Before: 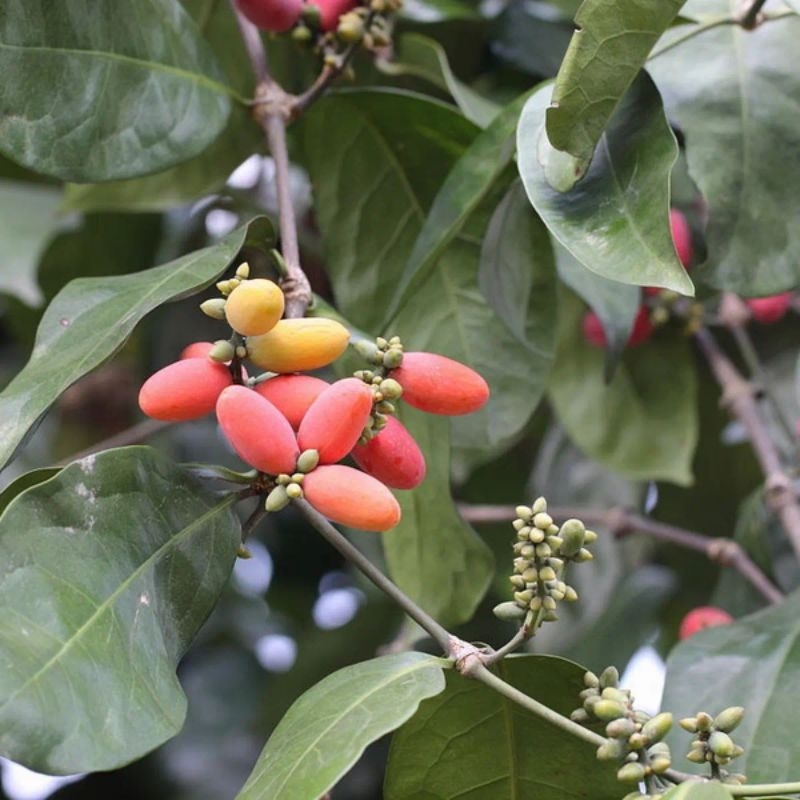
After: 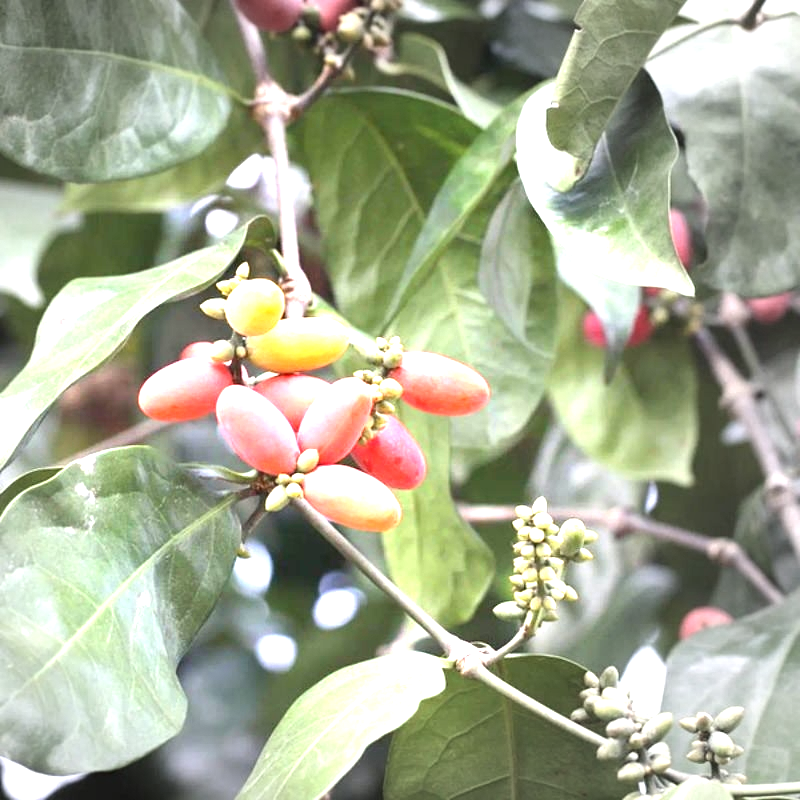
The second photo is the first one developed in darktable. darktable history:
exposure: exposure 1.989 EV, compensate exposure bias true, compensate highlight preservation false
vignetting: fall-off start 65.94%, fall-off radius 39.81%, brightness -0.474, center (-0.15, 0.013), automatic ratio true, width/height ratio 0.671
